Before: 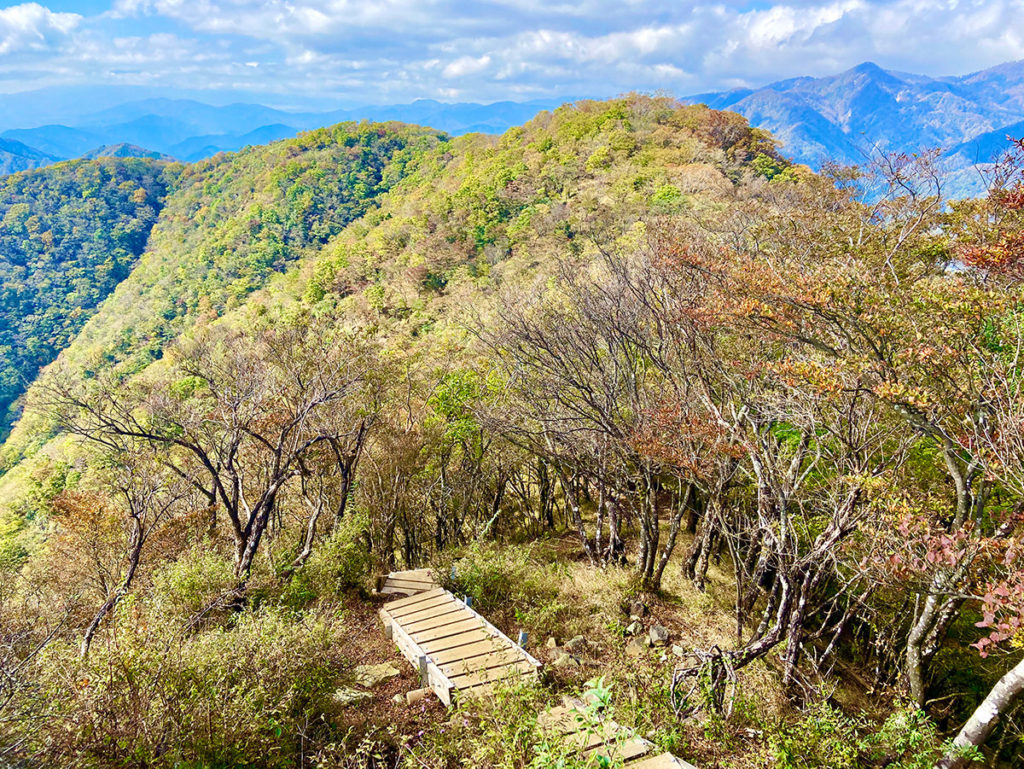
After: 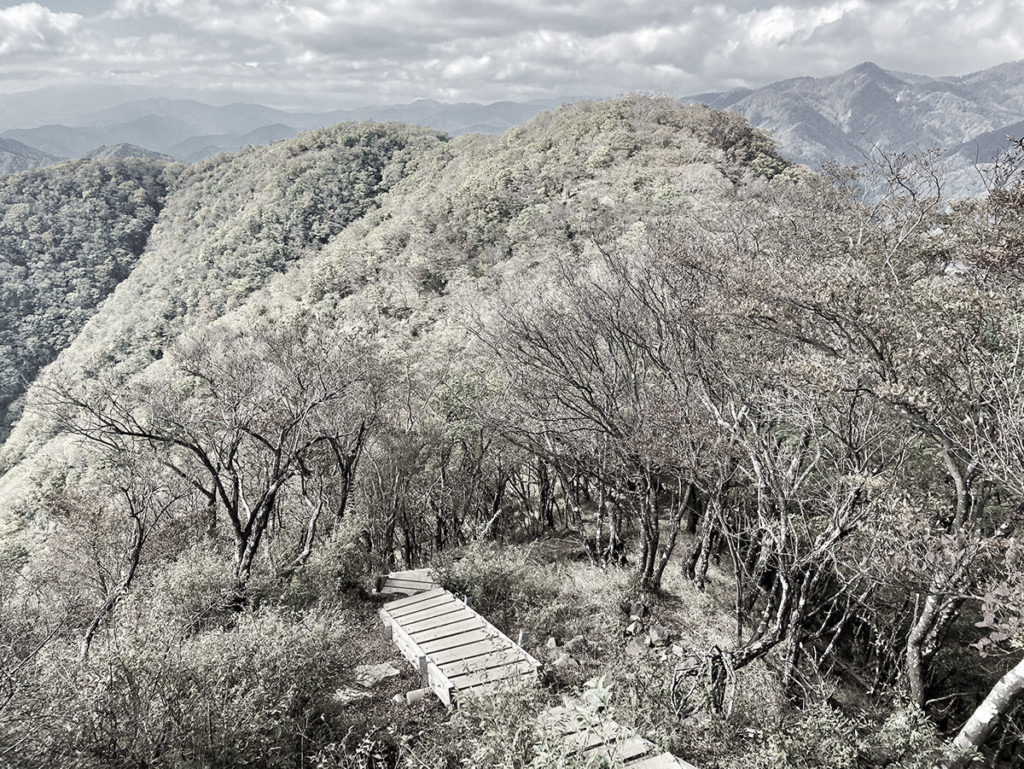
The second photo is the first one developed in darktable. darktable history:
color correction: highlights b* 0.054, saturation 0.145
